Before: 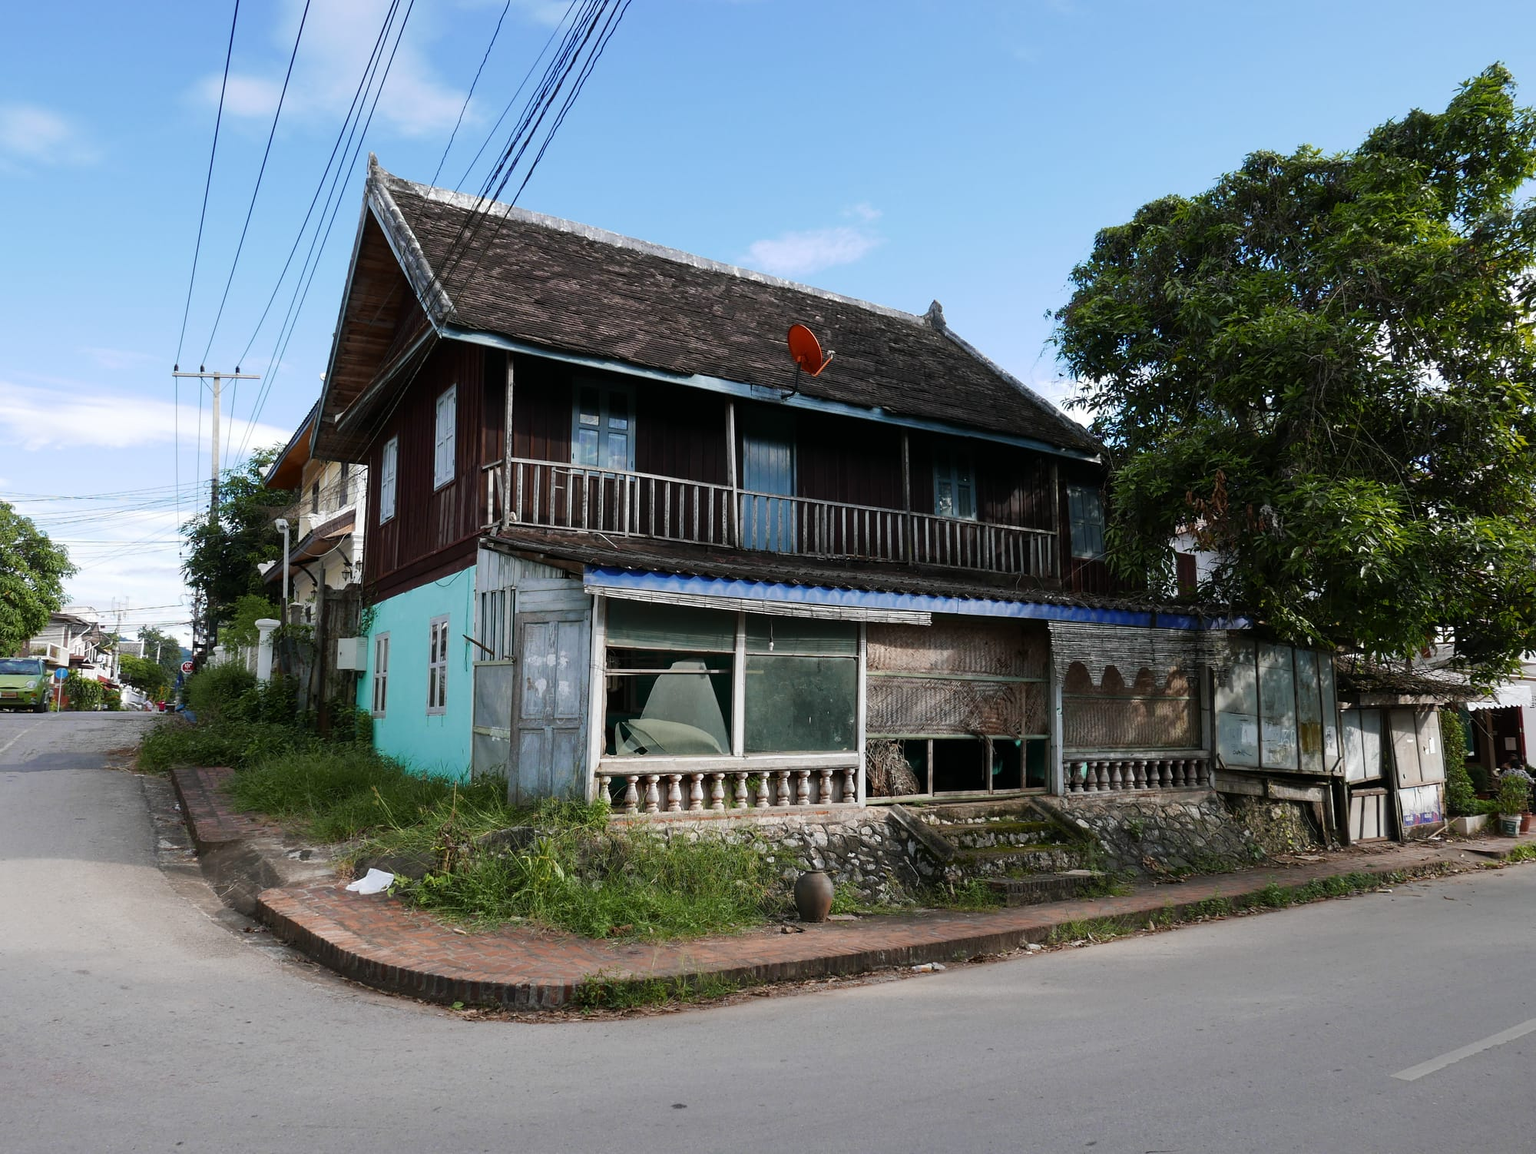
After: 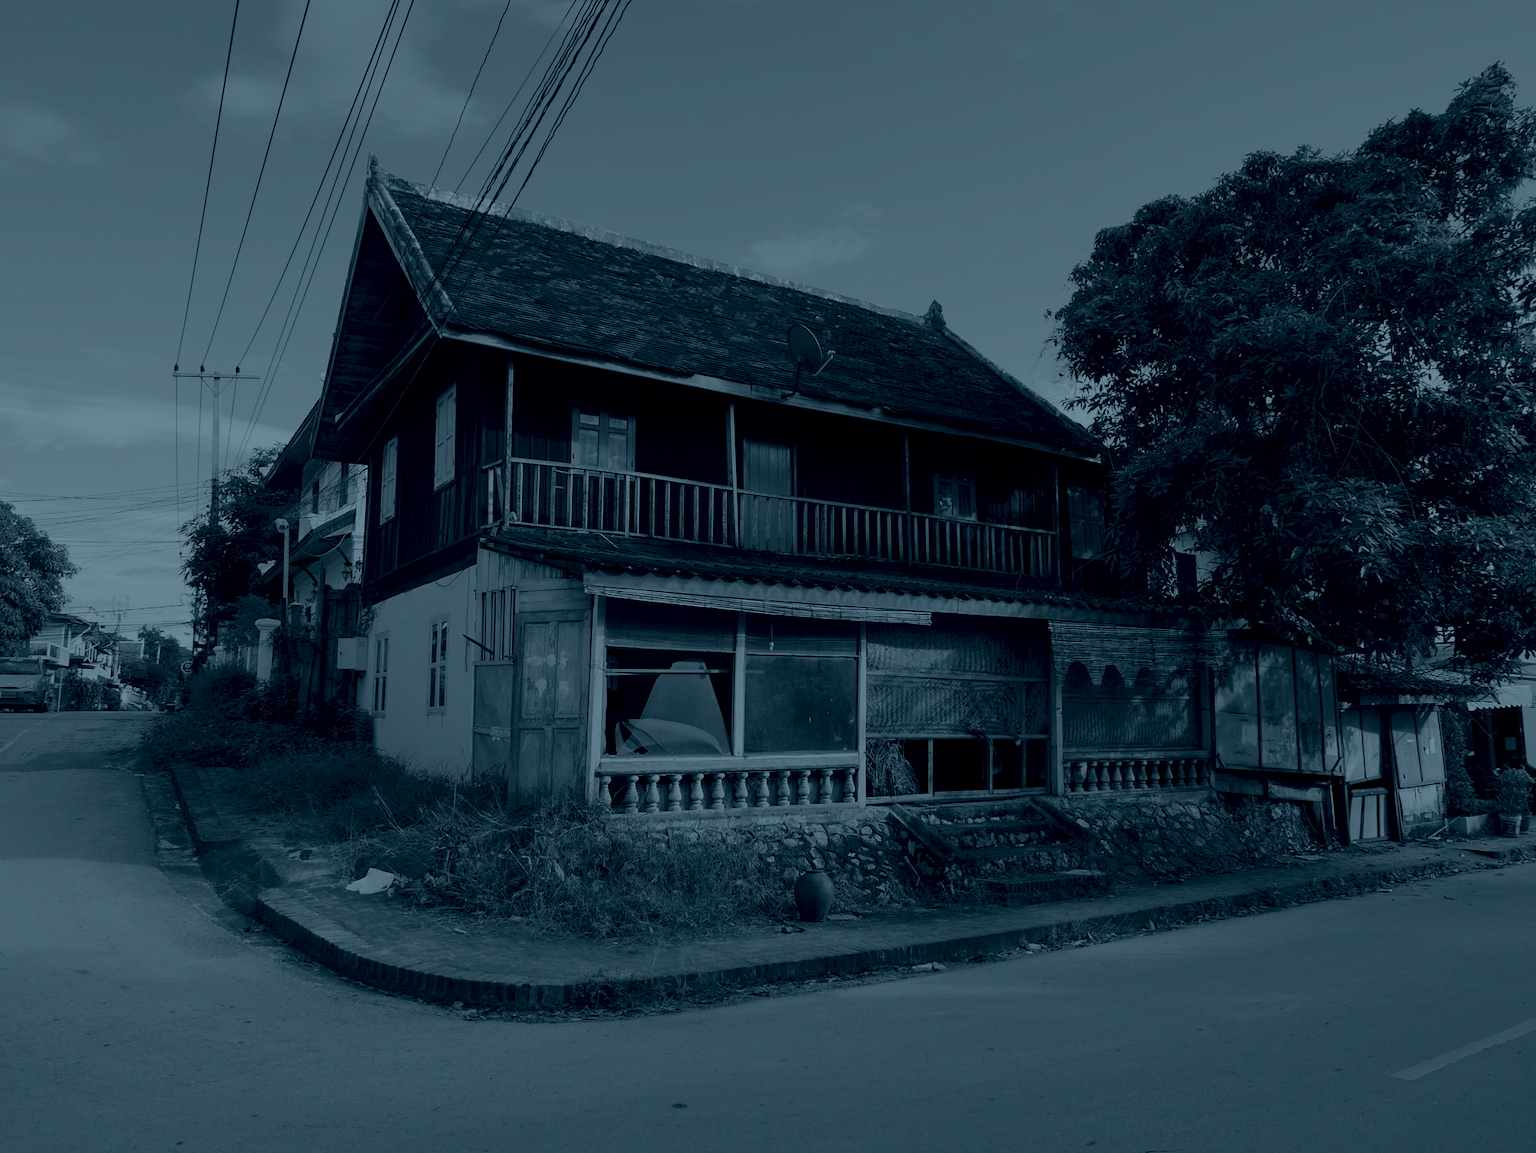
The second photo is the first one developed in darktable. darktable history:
colorize: hue 194.4°, saturation 29%, source mix 61.75%, lightness 3.98%, version 1
haze removal: strength 0.02, distance 0.25, compatibility mode true, adaptive false
